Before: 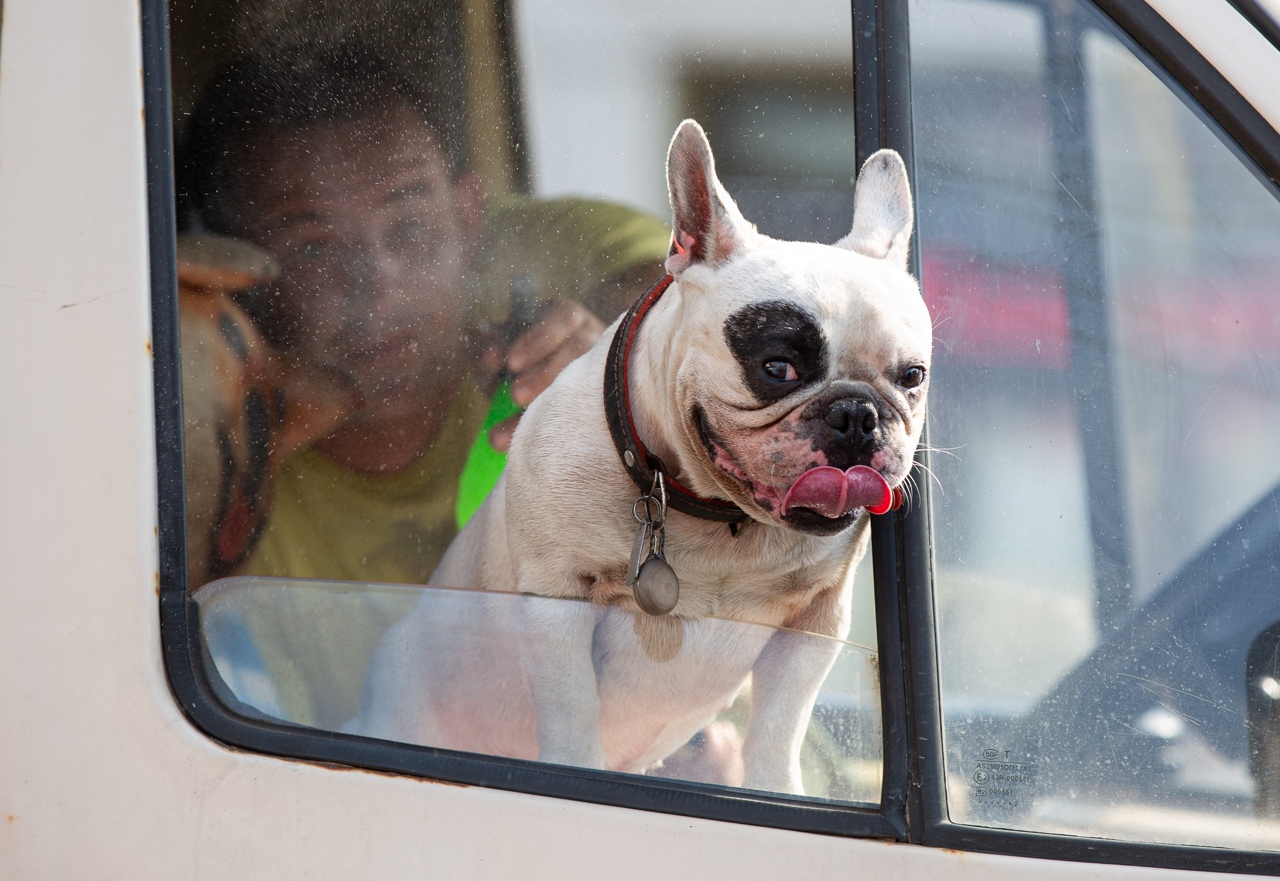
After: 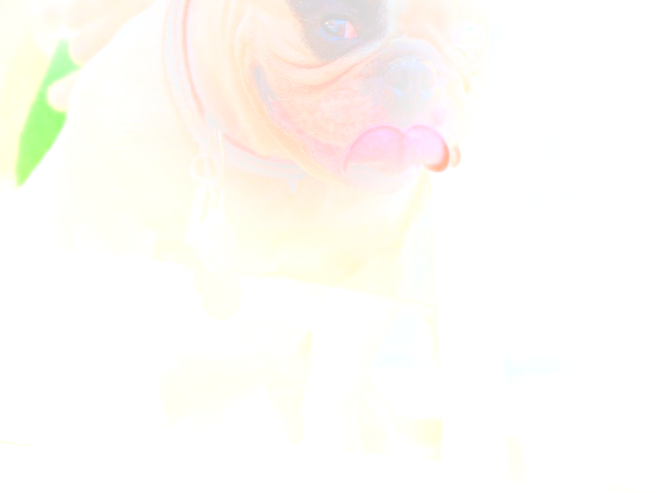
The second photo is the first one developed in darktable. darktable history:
crop: left 34.479%, top 38.822%, right 13.718%, bottom 5.172%
bloom: size 25%, threshold 5%, strength 90%
